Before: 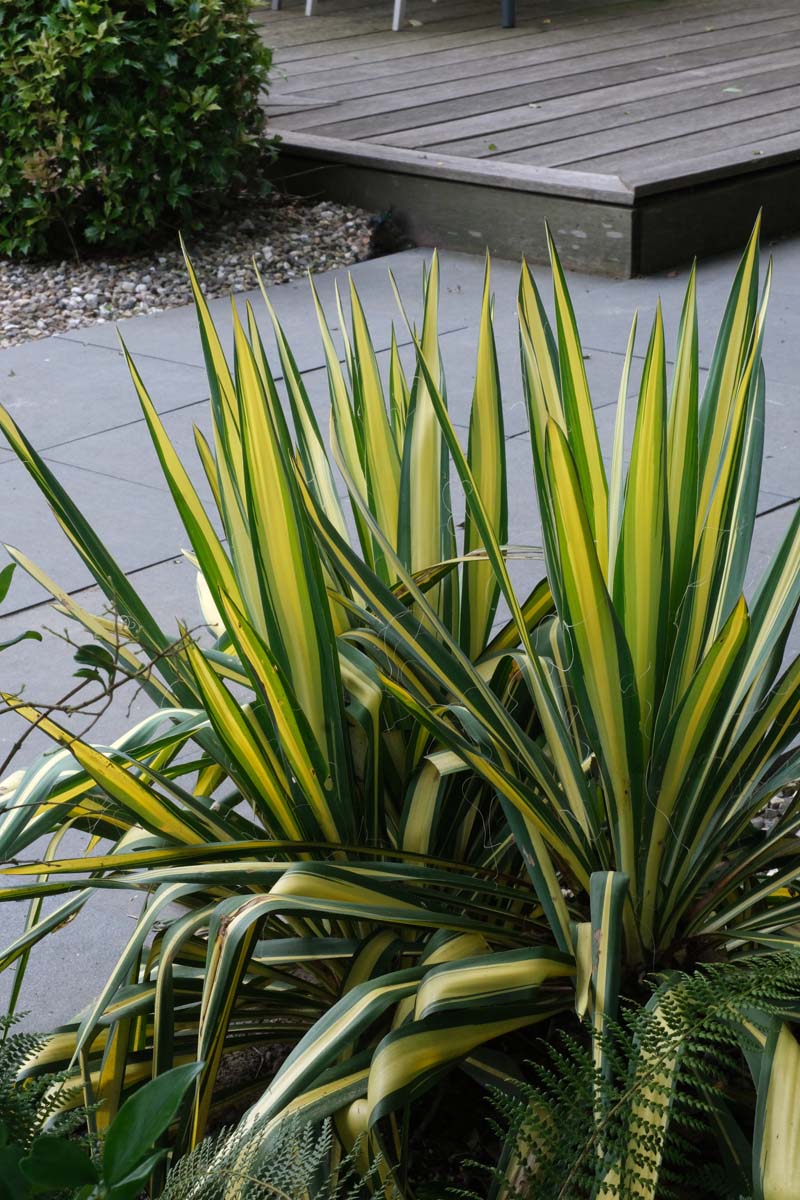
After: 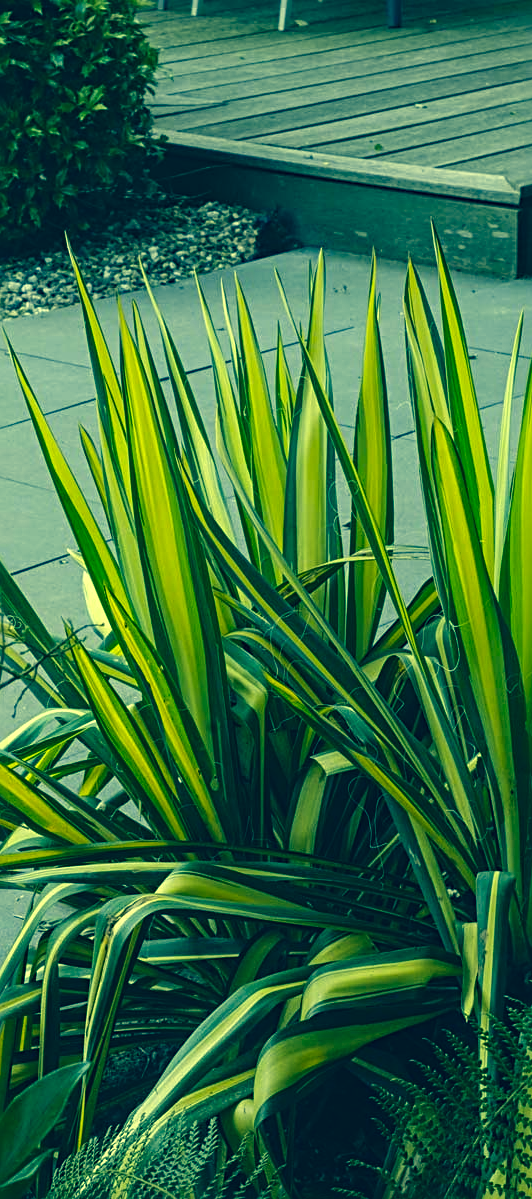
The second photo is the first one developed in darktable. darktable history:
color correction: highlights a* -15.11, highlights b* 39.81, shadows a* -39.46, shadows b* -26.97
crop and rotate: left 14.322%, right 19.086%
exposure: compensate exposure bias true, compensate highlight preservation false
local contrast: on, module defaults
sharpen: radius 3.073
